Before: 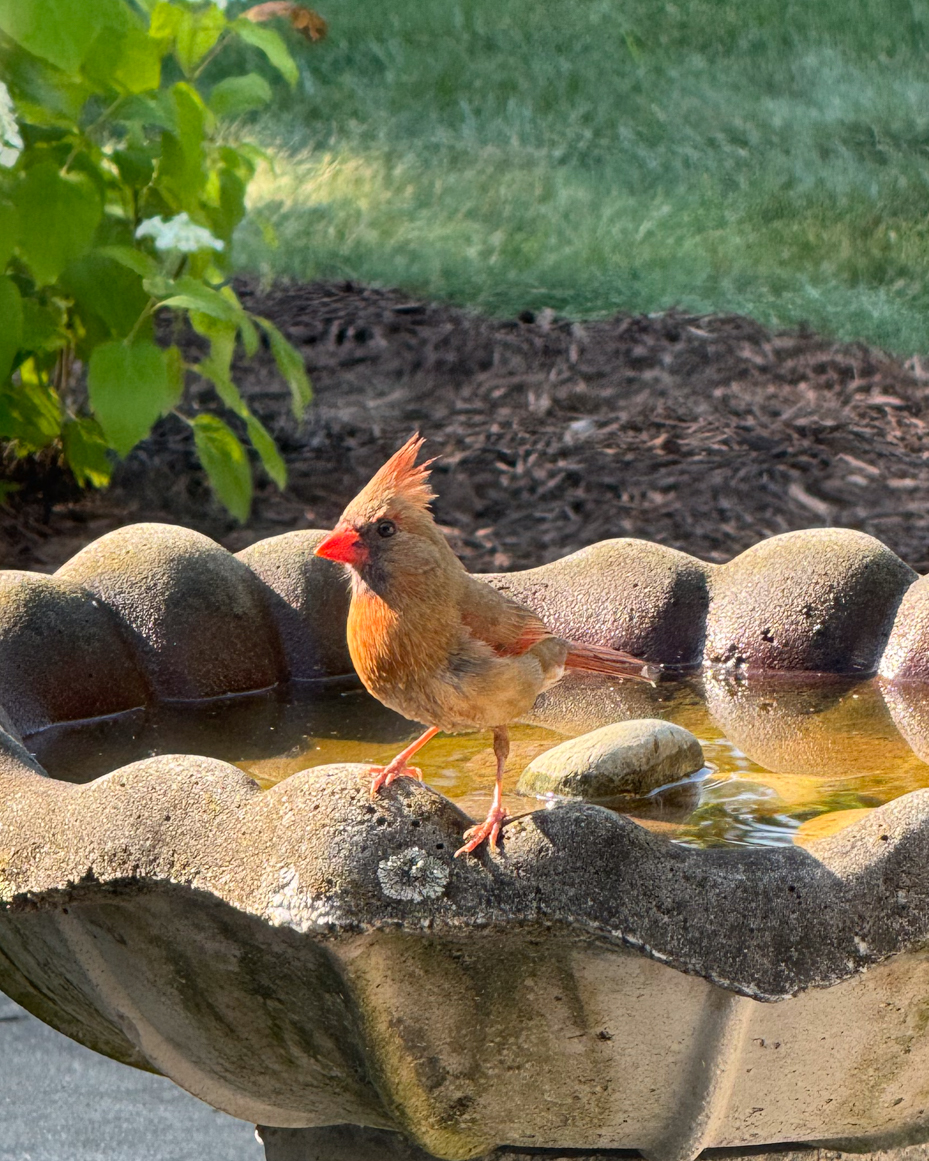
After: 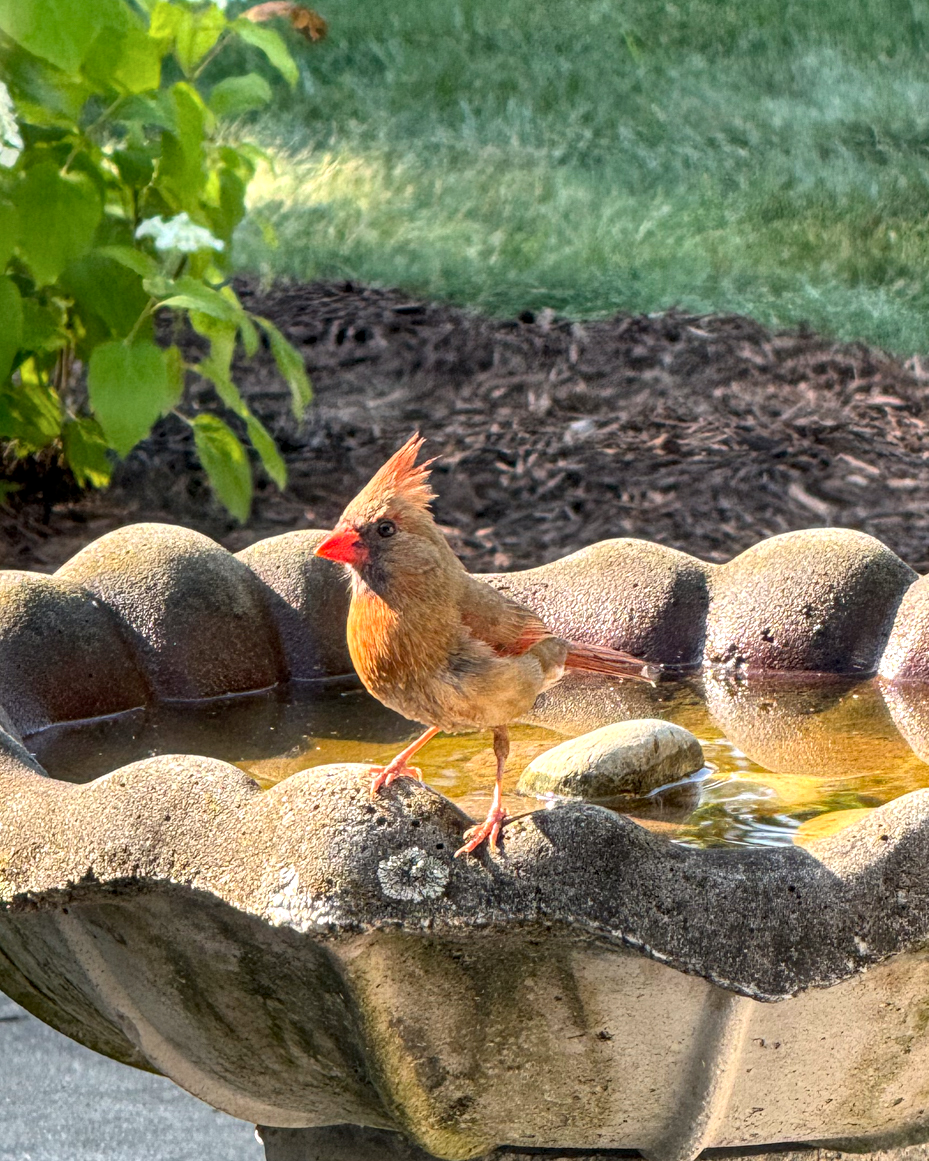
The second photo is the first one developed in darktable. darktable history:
local contrast: detail 130%
exposure: exposure 0.291 EV, compensate highlight preservation false
